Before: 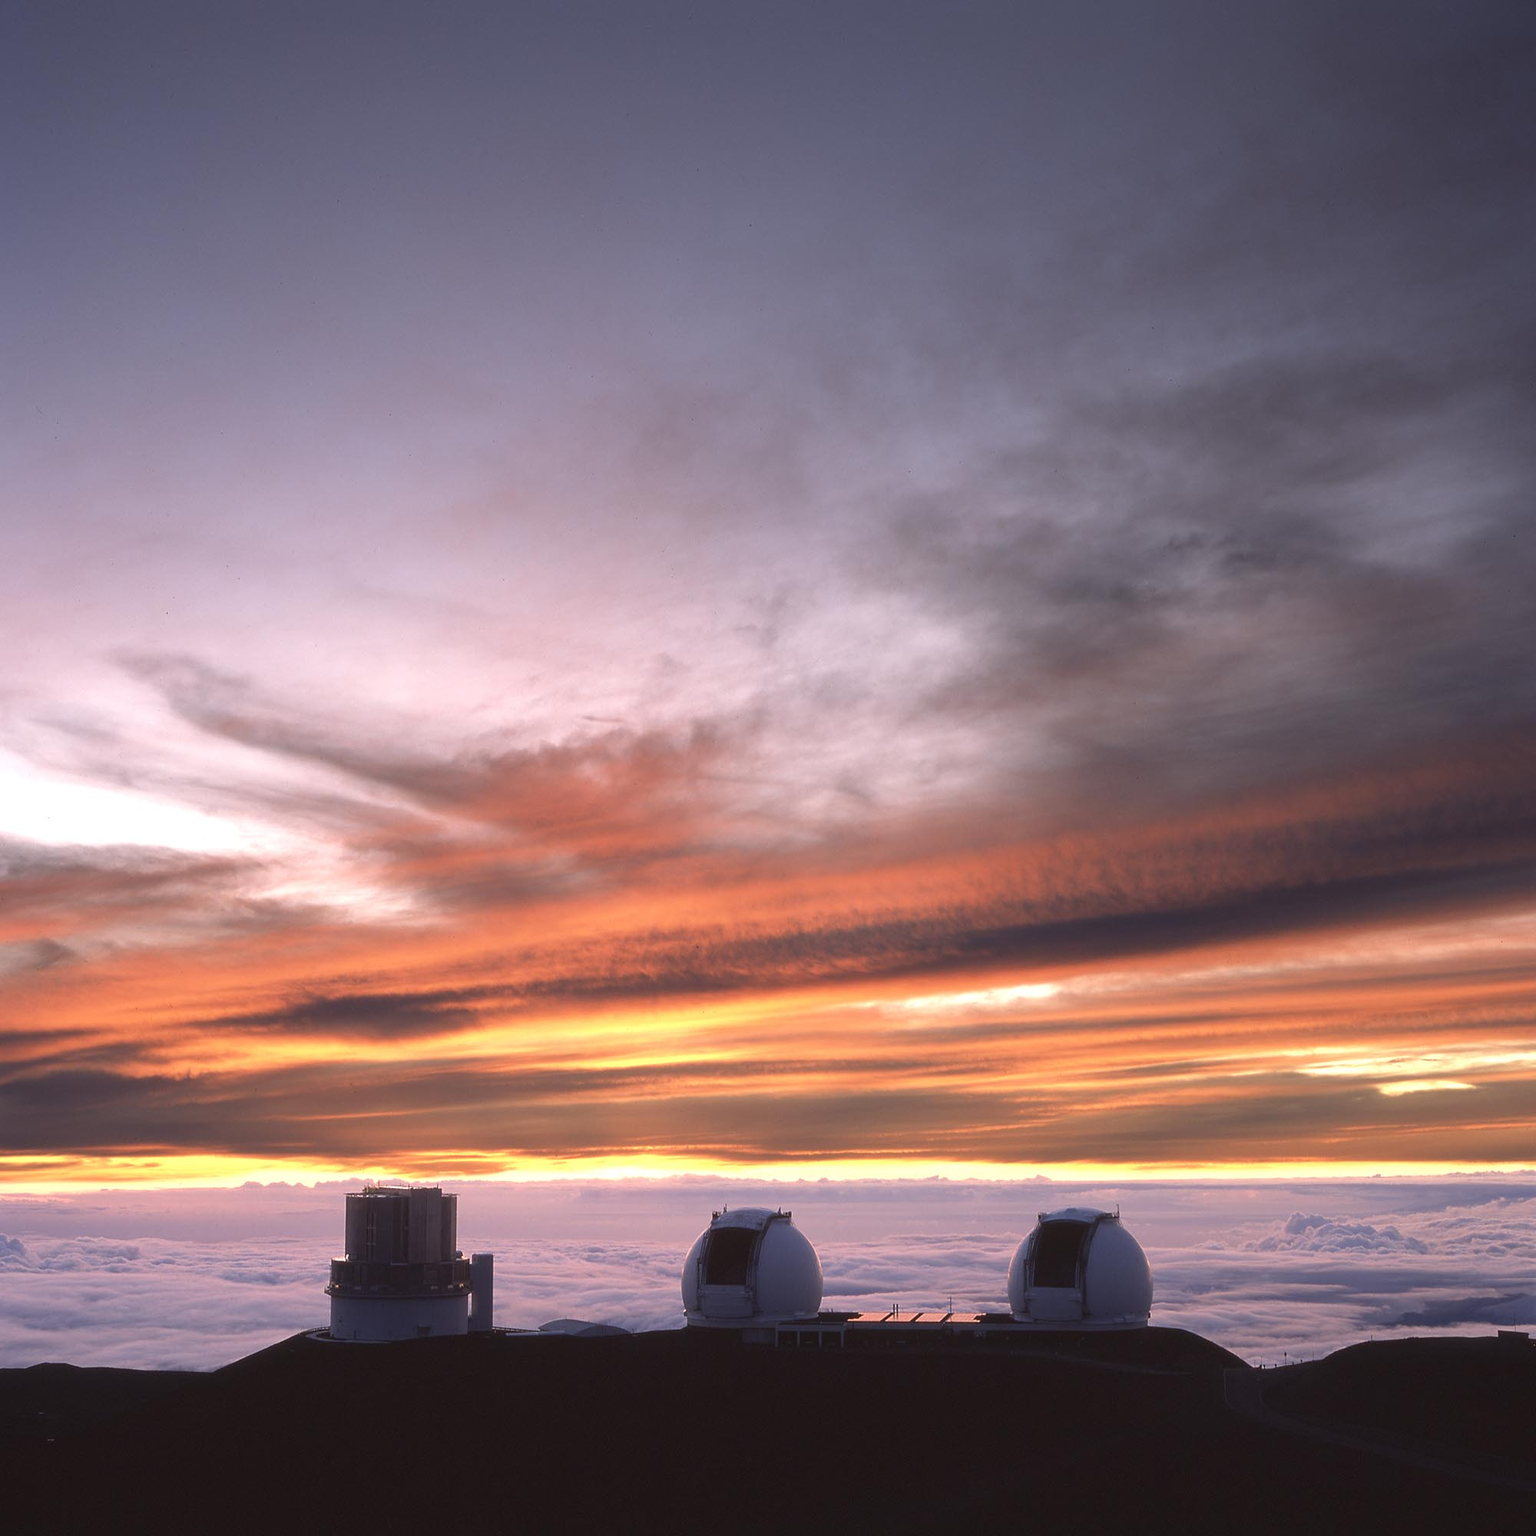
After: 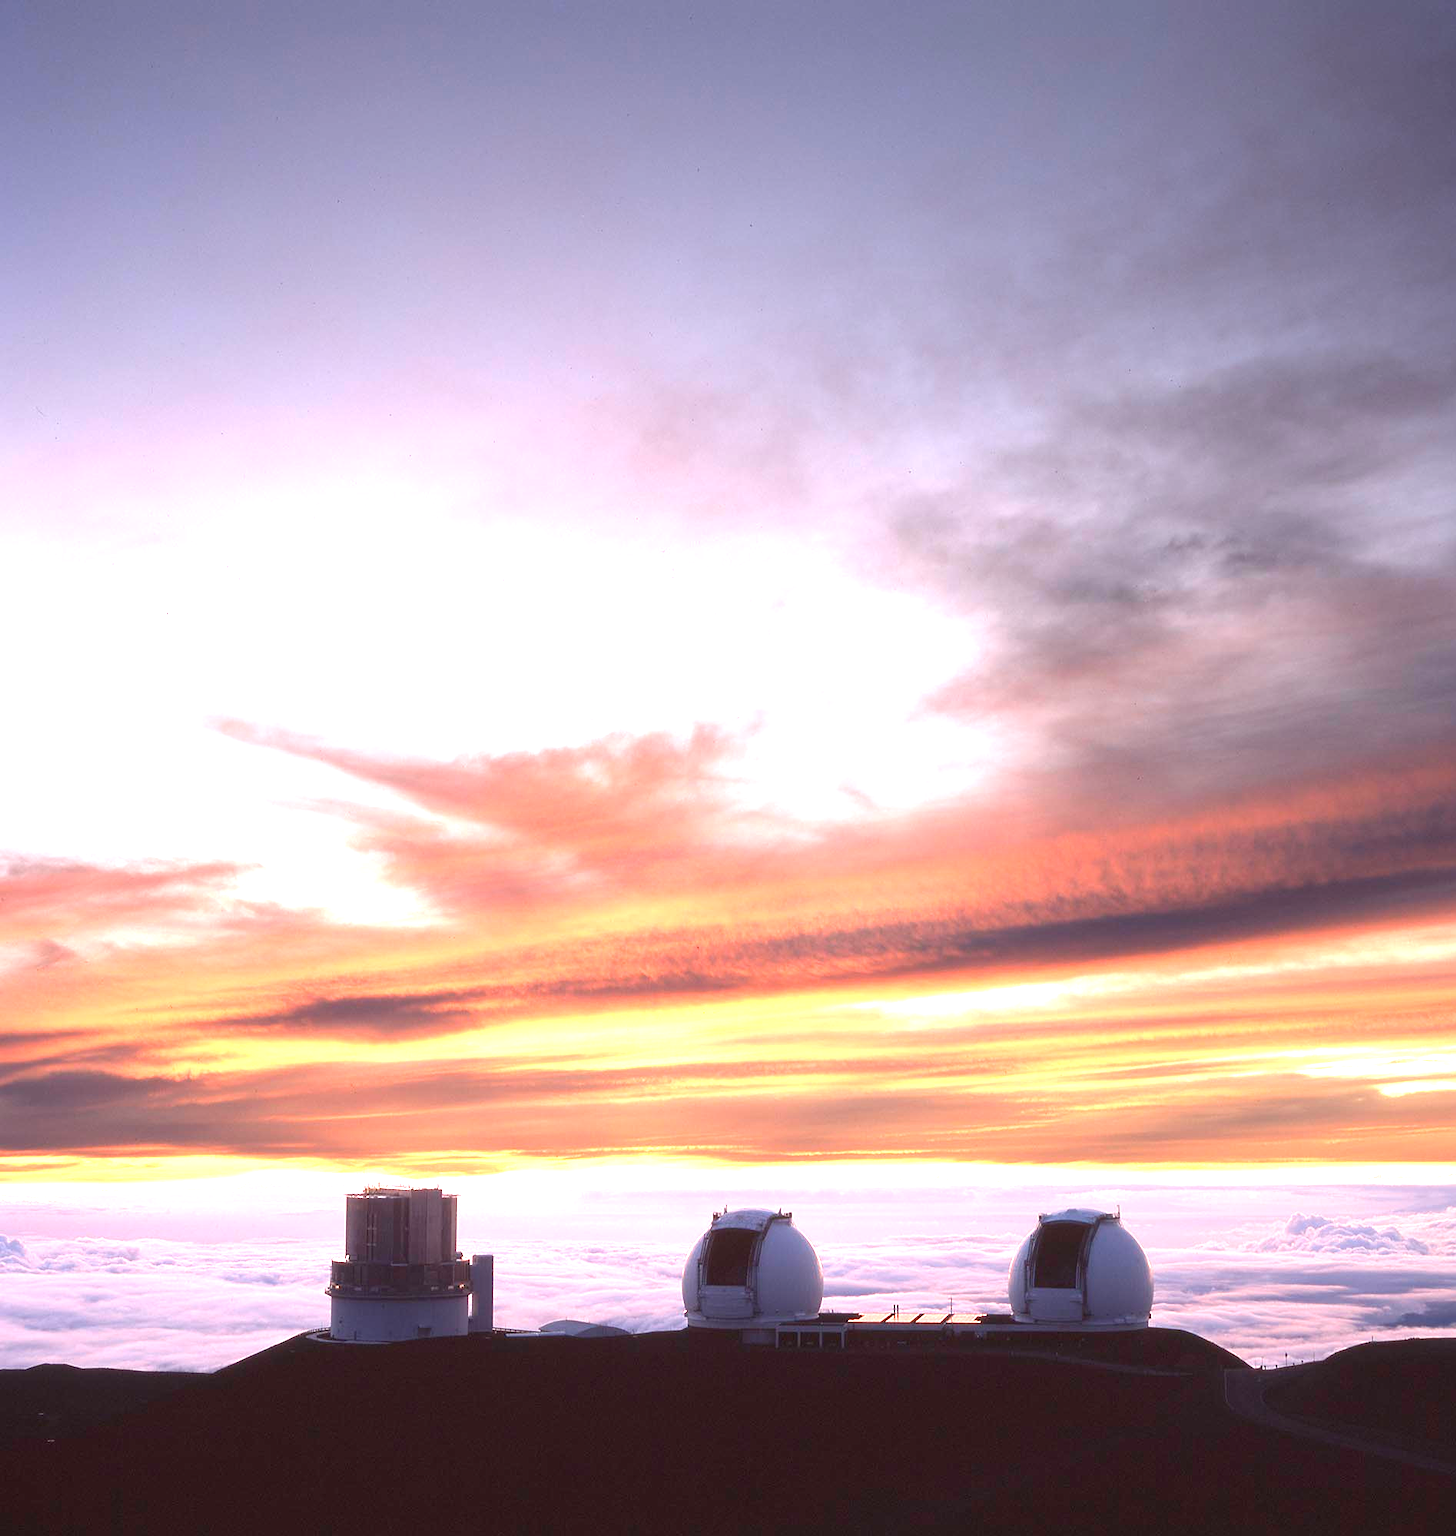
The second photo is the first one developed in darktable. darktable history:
crop and rotate: right 5.167%
exposure: black level correction 0.001, exposure 1.398 EV, compensate exposure bias true, compensate highlight preservation false
